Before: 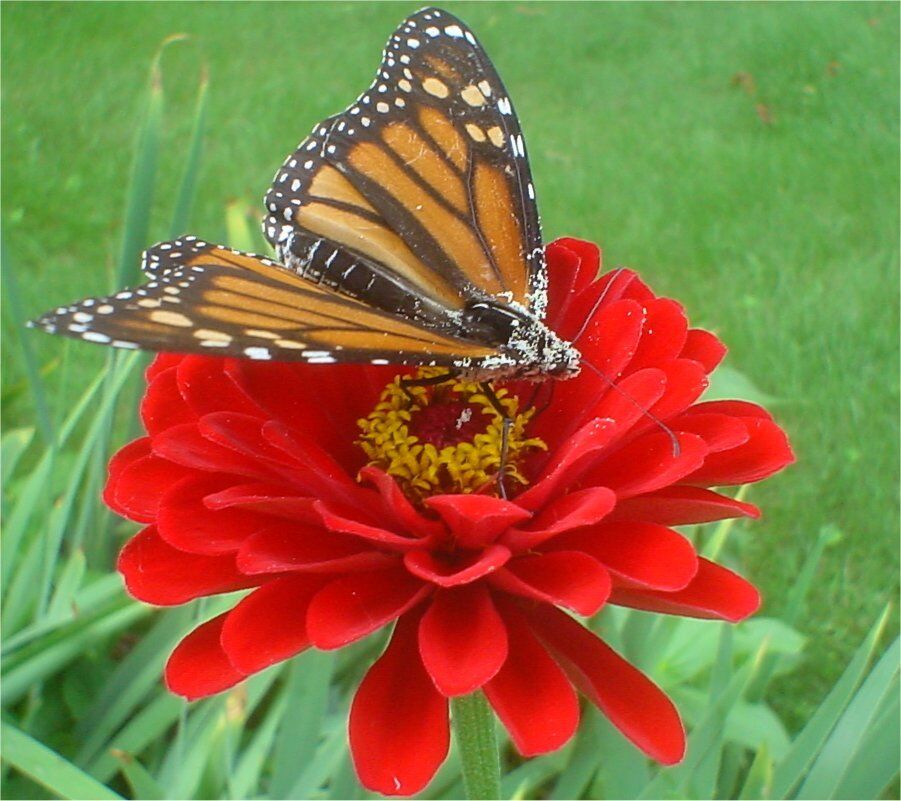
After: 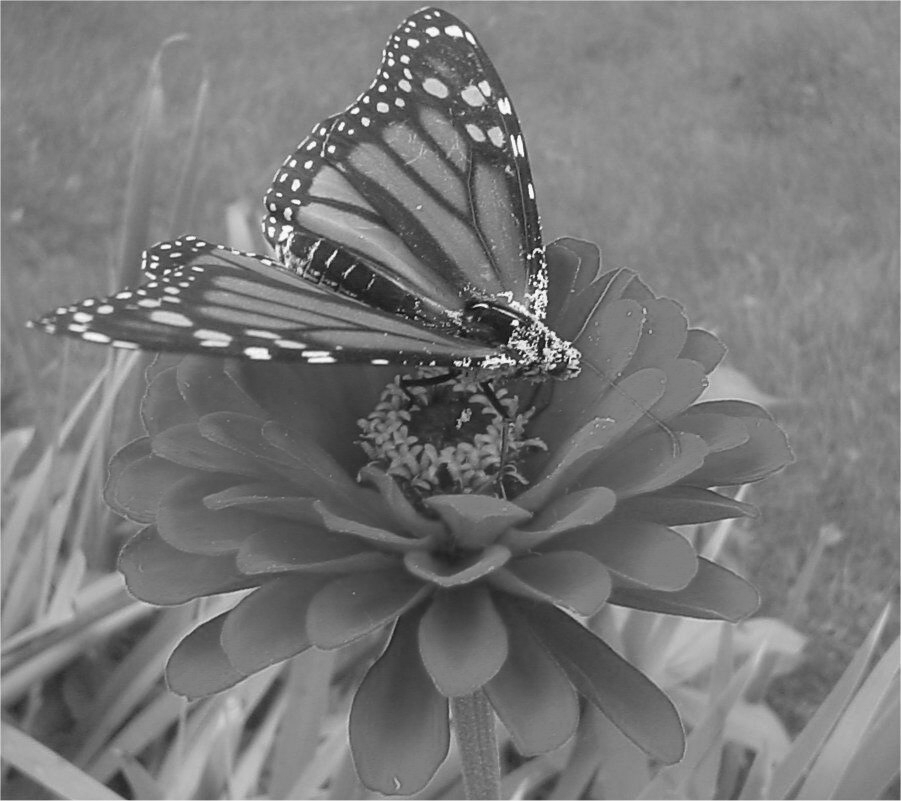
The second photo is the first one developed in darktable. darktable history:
velvia: on, module defaults
color calibration: output gray [0.267, 0.423, 0.267, 0], illuminant same as pipeline (D50), adaptation none (bypass)
tone equalizer: on, module defaults
color balance rgb: perceptual saturation grading › global saturation 20%, perceptual saturation grading › highlights -25%, perceptual saturation grading › shadows 25%
